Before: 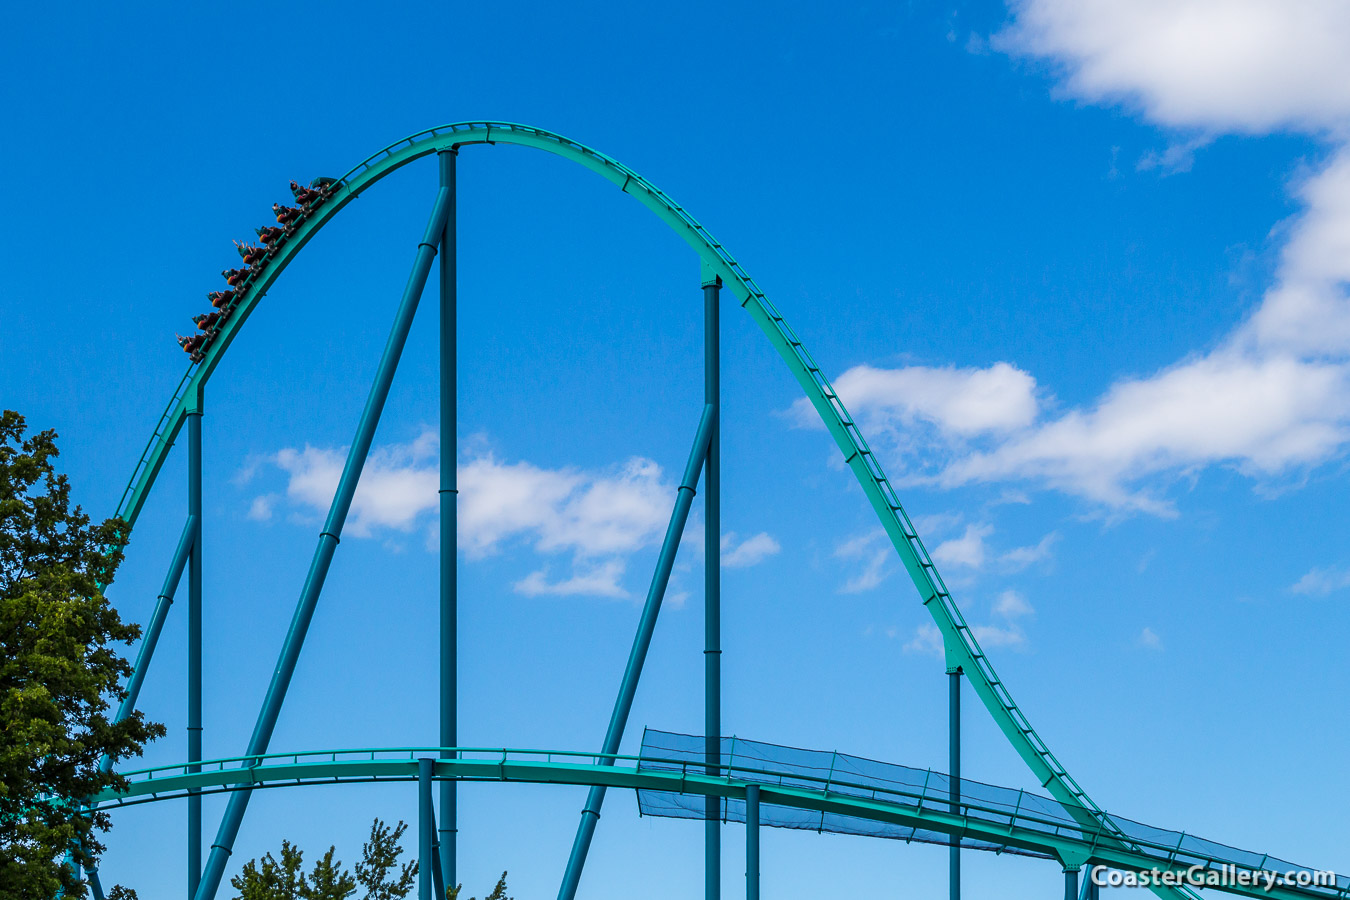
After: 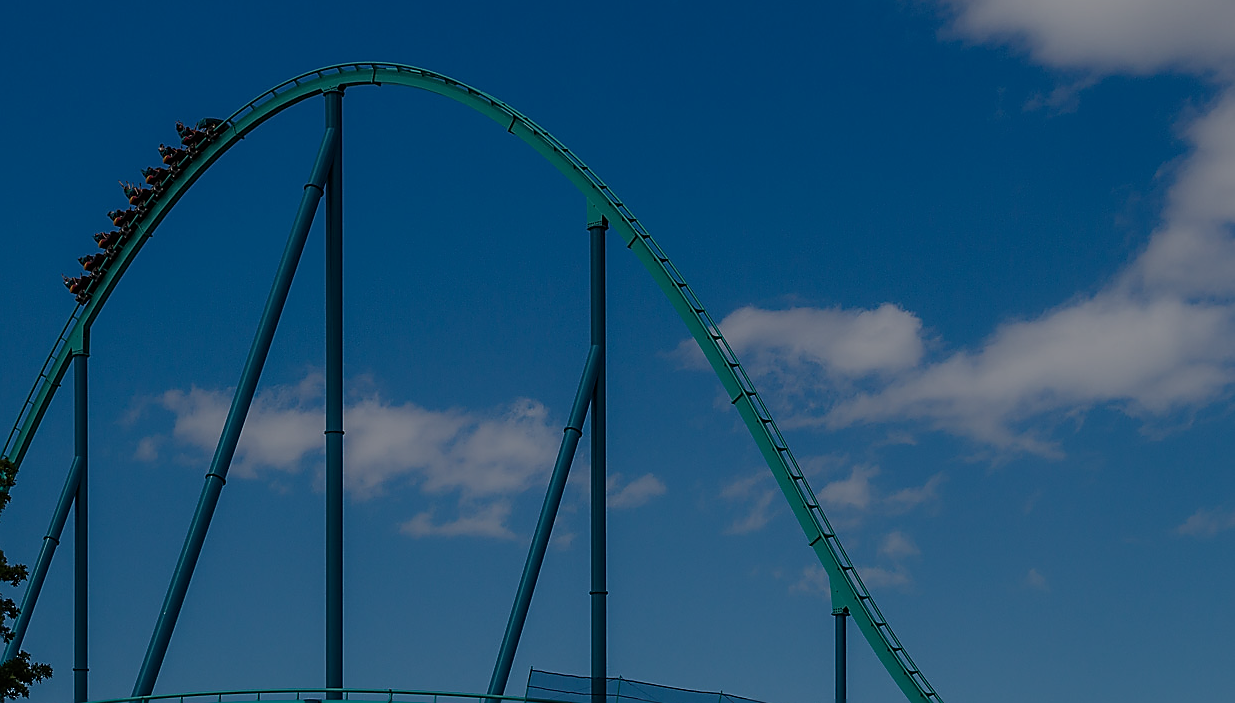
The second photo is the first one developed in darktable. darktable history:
tone equalizer: -8 EV -1.97 EV, -7 EV -2 EV, -6 EV -1.98 EV, -5 EV -1.98 EV, -4 EV -1.98 EV, -3 EV -1.99 EV, -2 EV -1.99 EV, -1 EV -1.62 EV, +0 EV -1.98 EV, edges refinement/feathering 500, mask exposure compensation -1.57 EV, preserve details guided filter
sharpen: radius 1.36, amount 1.238, threshold 0.671
crop: left 8.512%, top 6.571%, bottom 15.31%
